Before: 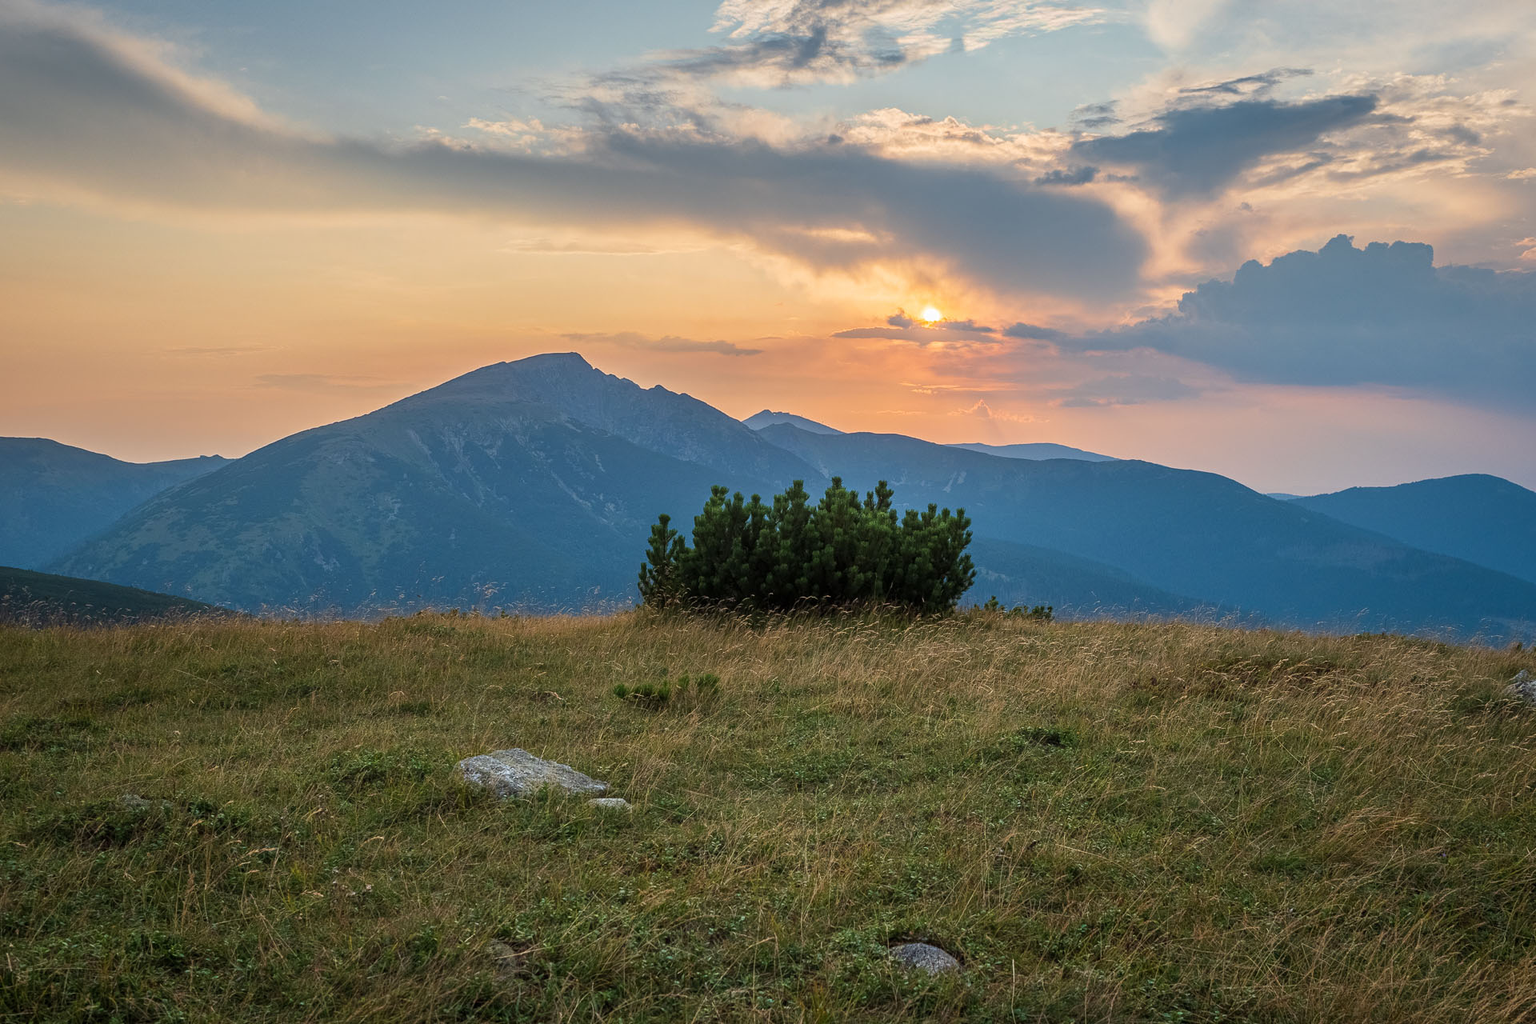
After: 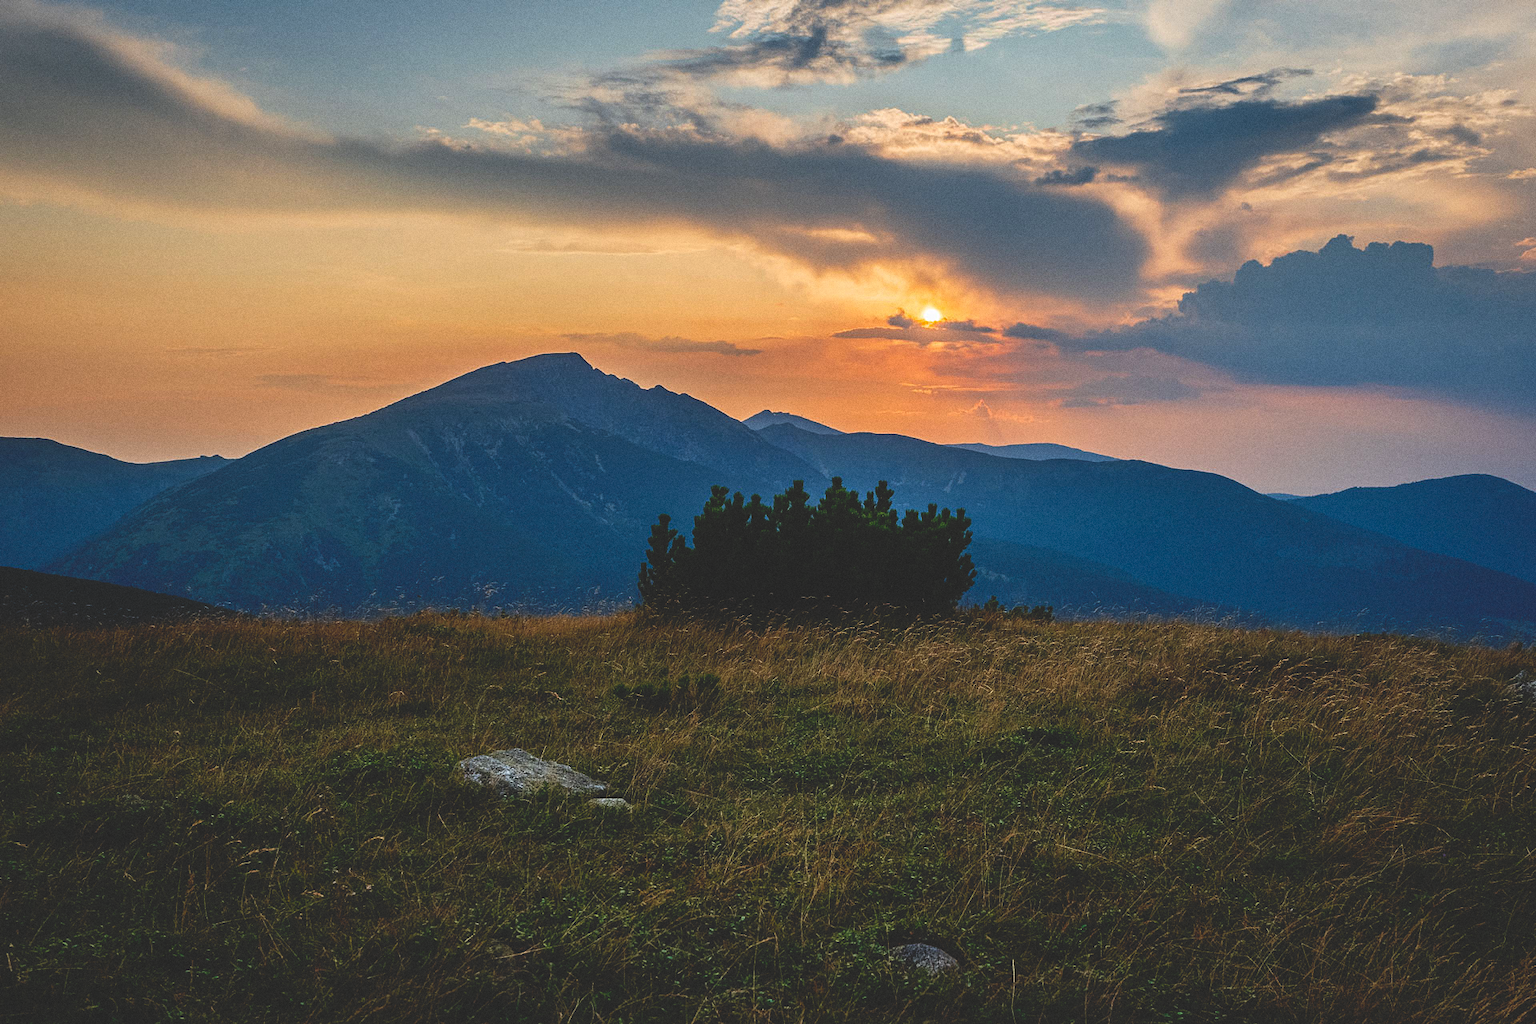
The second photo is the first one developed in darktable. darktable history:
base curve: curves: ch0 [(0, 0.02) (0.083, 0.036) (1, 1)], preserve colors none
grain: coarseness 0.09 ISO
